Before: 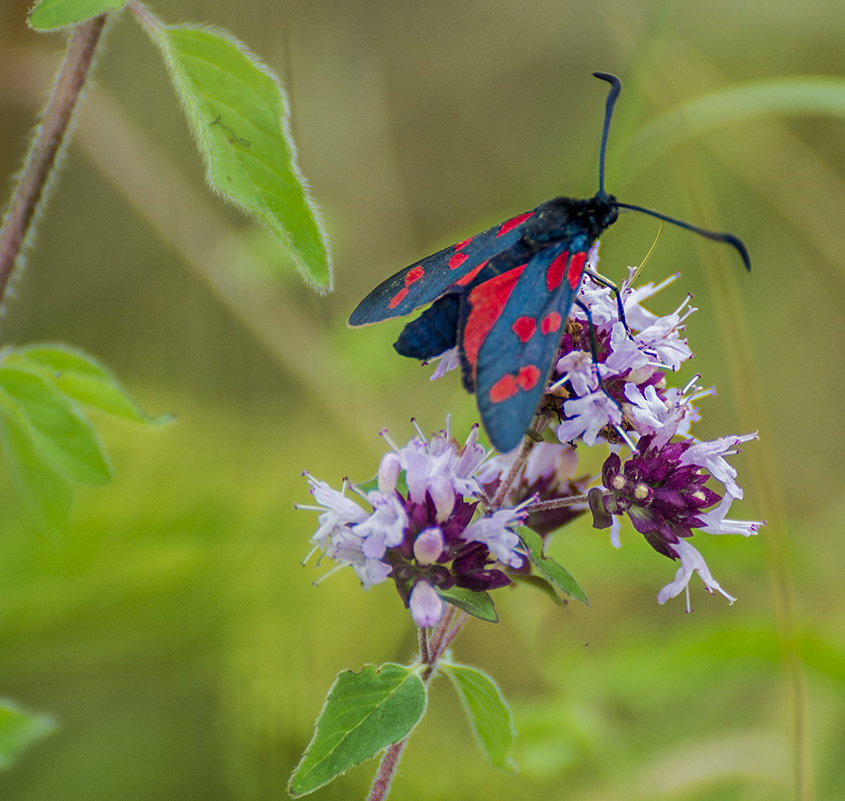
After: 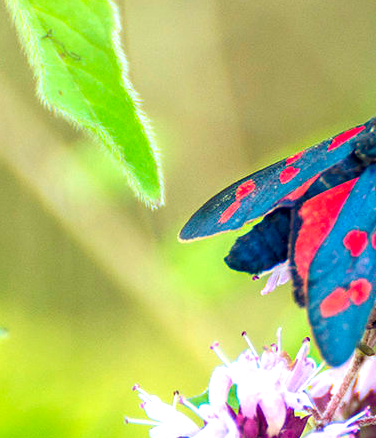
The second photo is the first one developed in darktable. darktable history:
exposure: black level correction 0, exposure 0.93 EV, compensate exposure bias true, compensate highlight preservation false
crop: left 20.063%, top 10.814%, right 35.404%, bottom 34.418%
